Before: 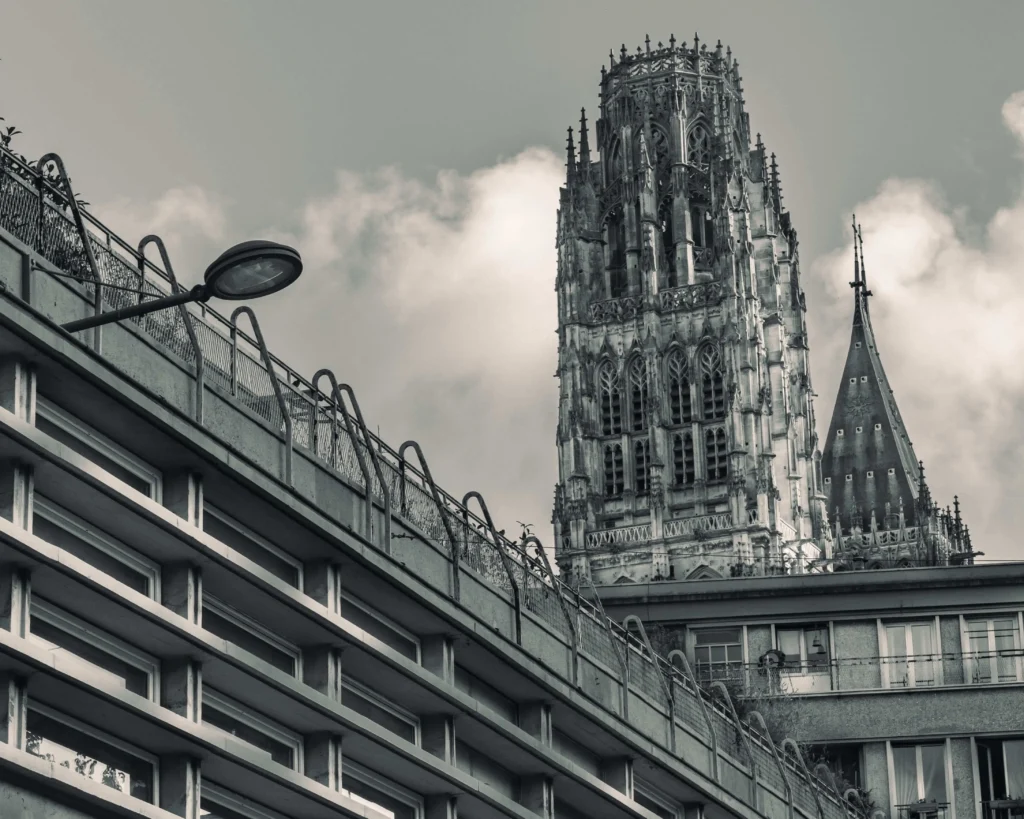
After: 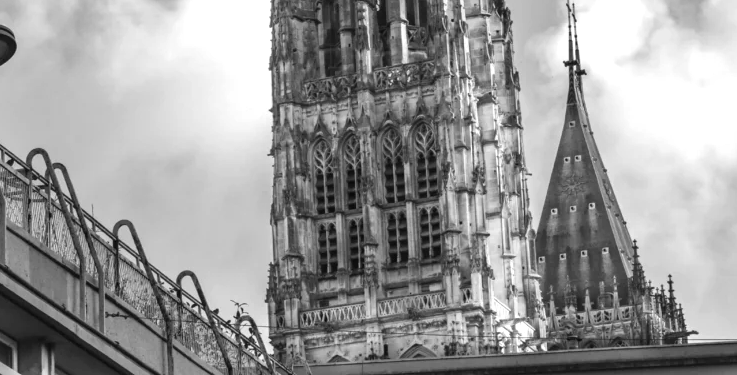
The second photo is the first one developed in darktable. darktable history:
monochrome: size 3.1
crop and rotate: left 27.938%, top 27.046%, bottom 27.046%
color balance rgb: perceptual saturation grading › global saturation 20%, perceptual saturation grading › highlights -50%, perceptual saturation grading › shadows 30%, perceptual brilliance grading › global brilliance 10%, perceptual brilliance grading › shadows 15%
